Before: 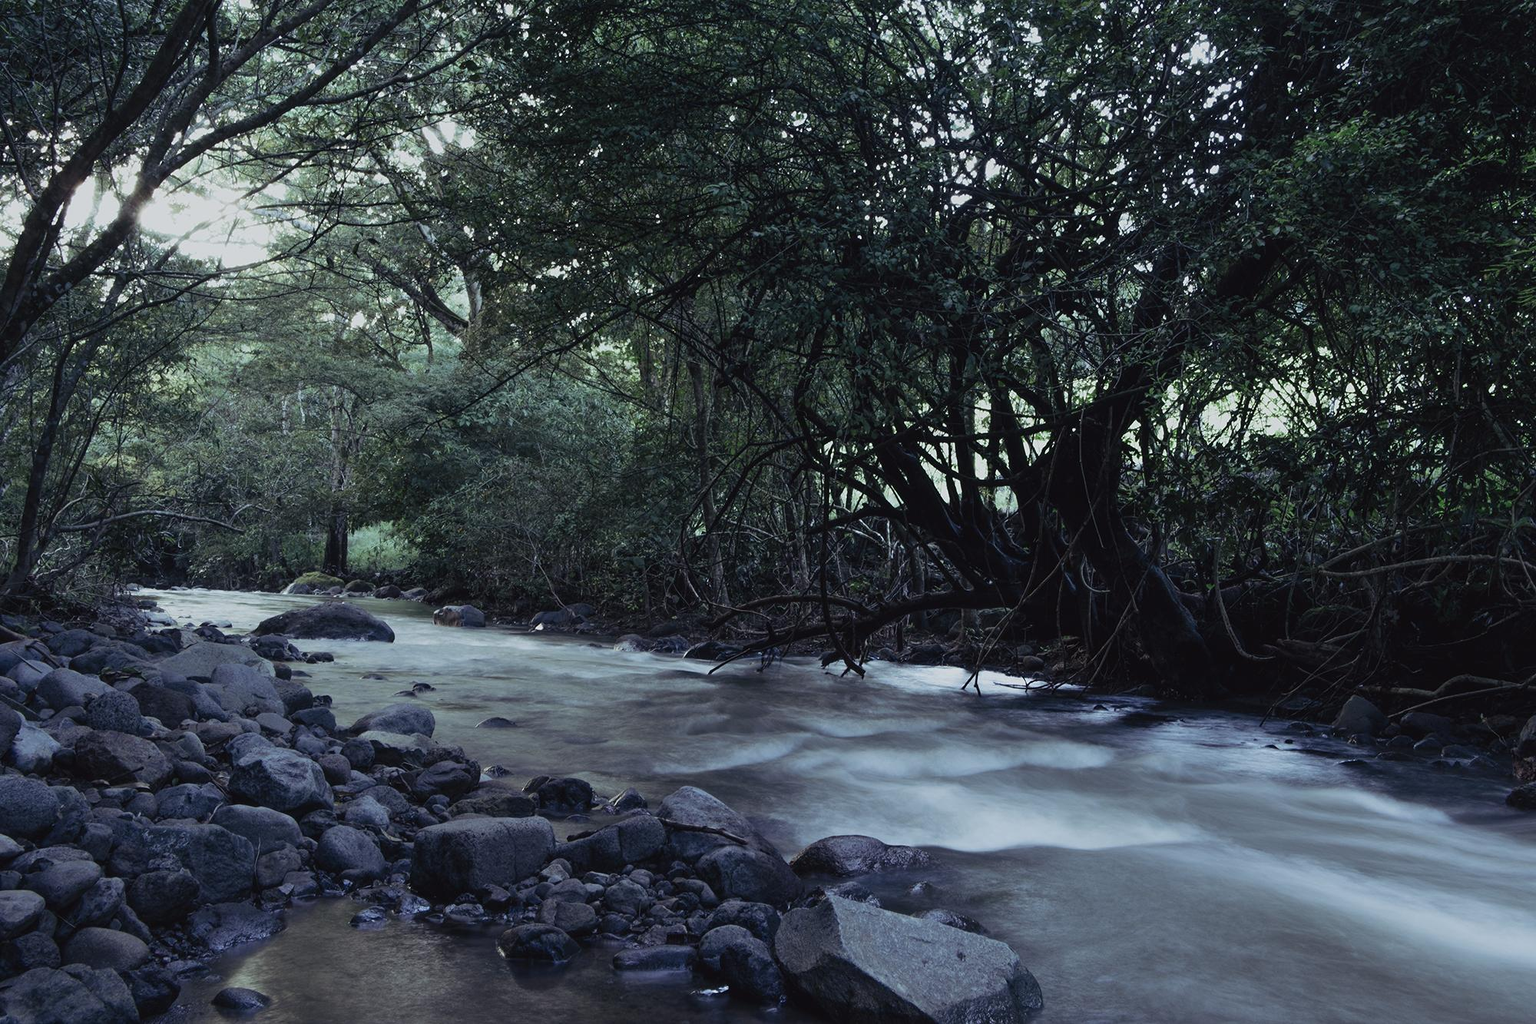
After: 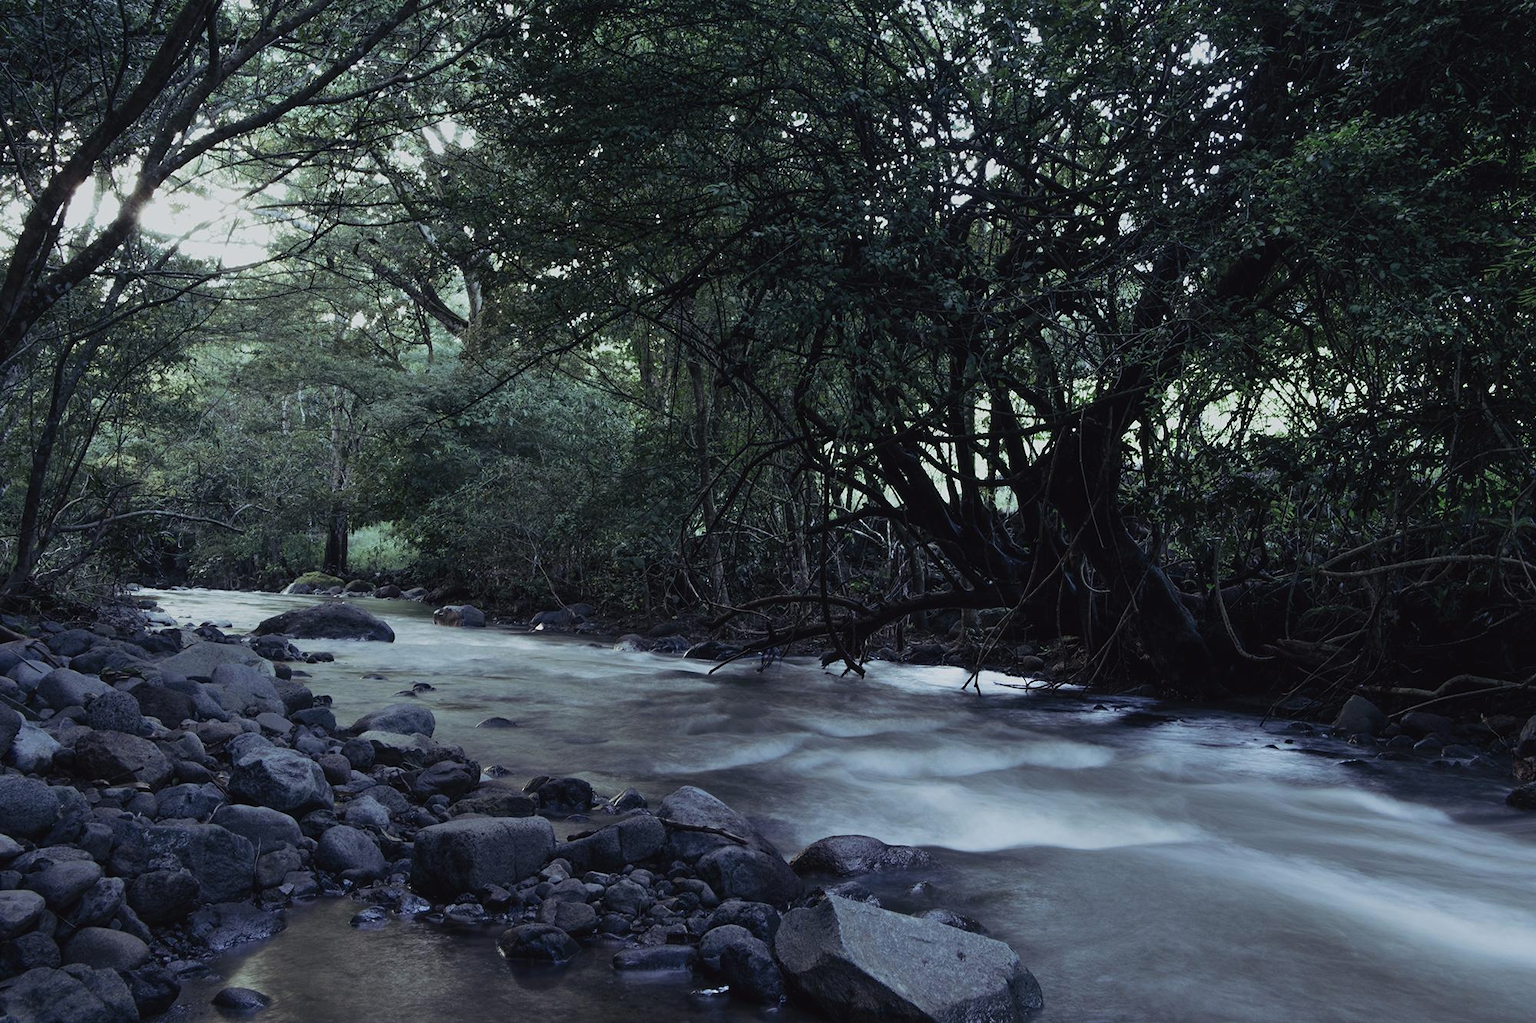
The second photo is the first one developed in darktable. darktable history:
levels: levels [0, 0.51, 1]
